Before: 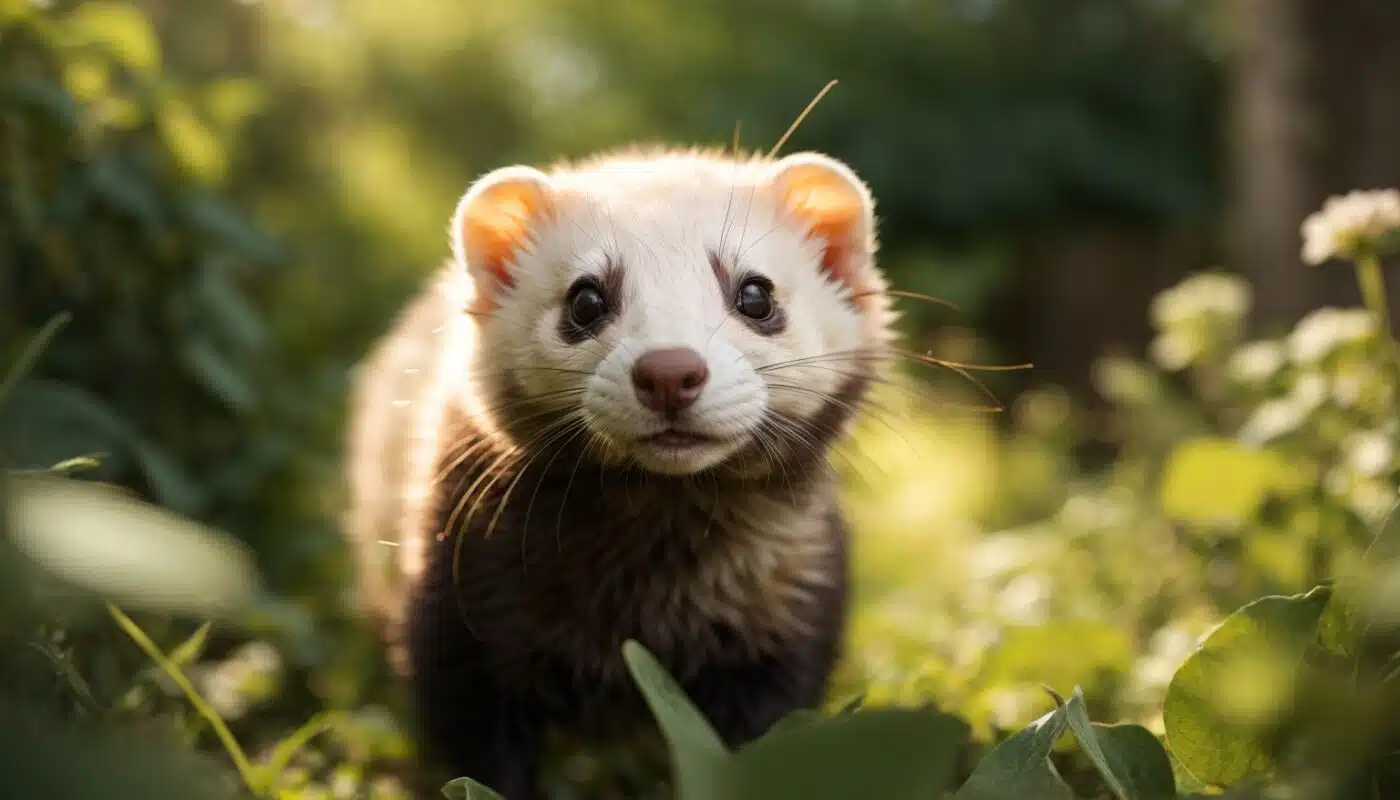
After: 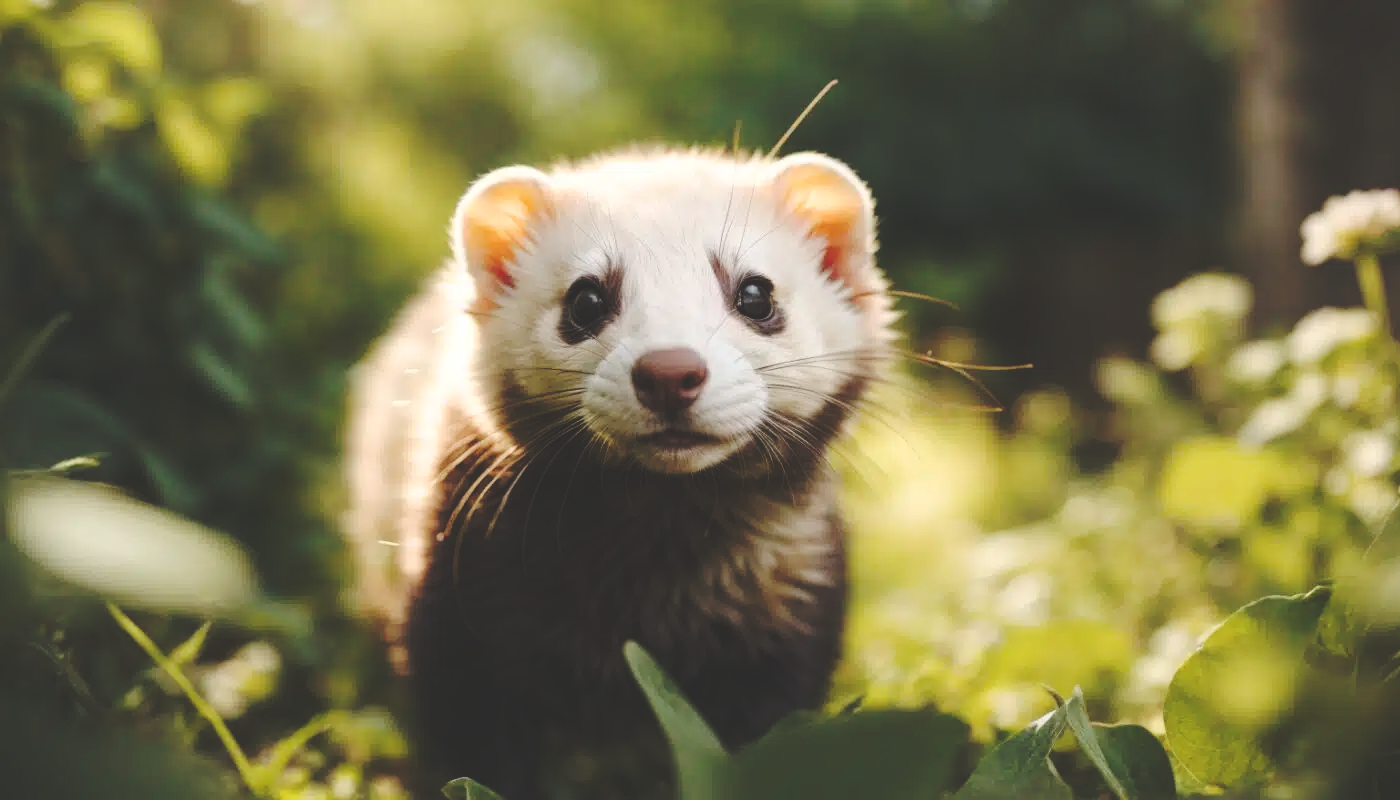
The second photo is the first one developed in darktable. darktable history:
exposure: compensate highlight preservation false
base curve: curves: ch0 [(0, 0.024) (0.055, 0.065) (0.121, 0.166) (0.236, 0.319) (0.693, 0.726) (1, 1)], preserve colors none
tone equalizer: -8 EV -1.84 EV, -7 EV -1.16 EV, -6 EV -1.62 EV, smoothing diameter 25%, edges refinement/feathering 10, preserve details guided filter
shadows and highlights: shadows 0, highlights 40
